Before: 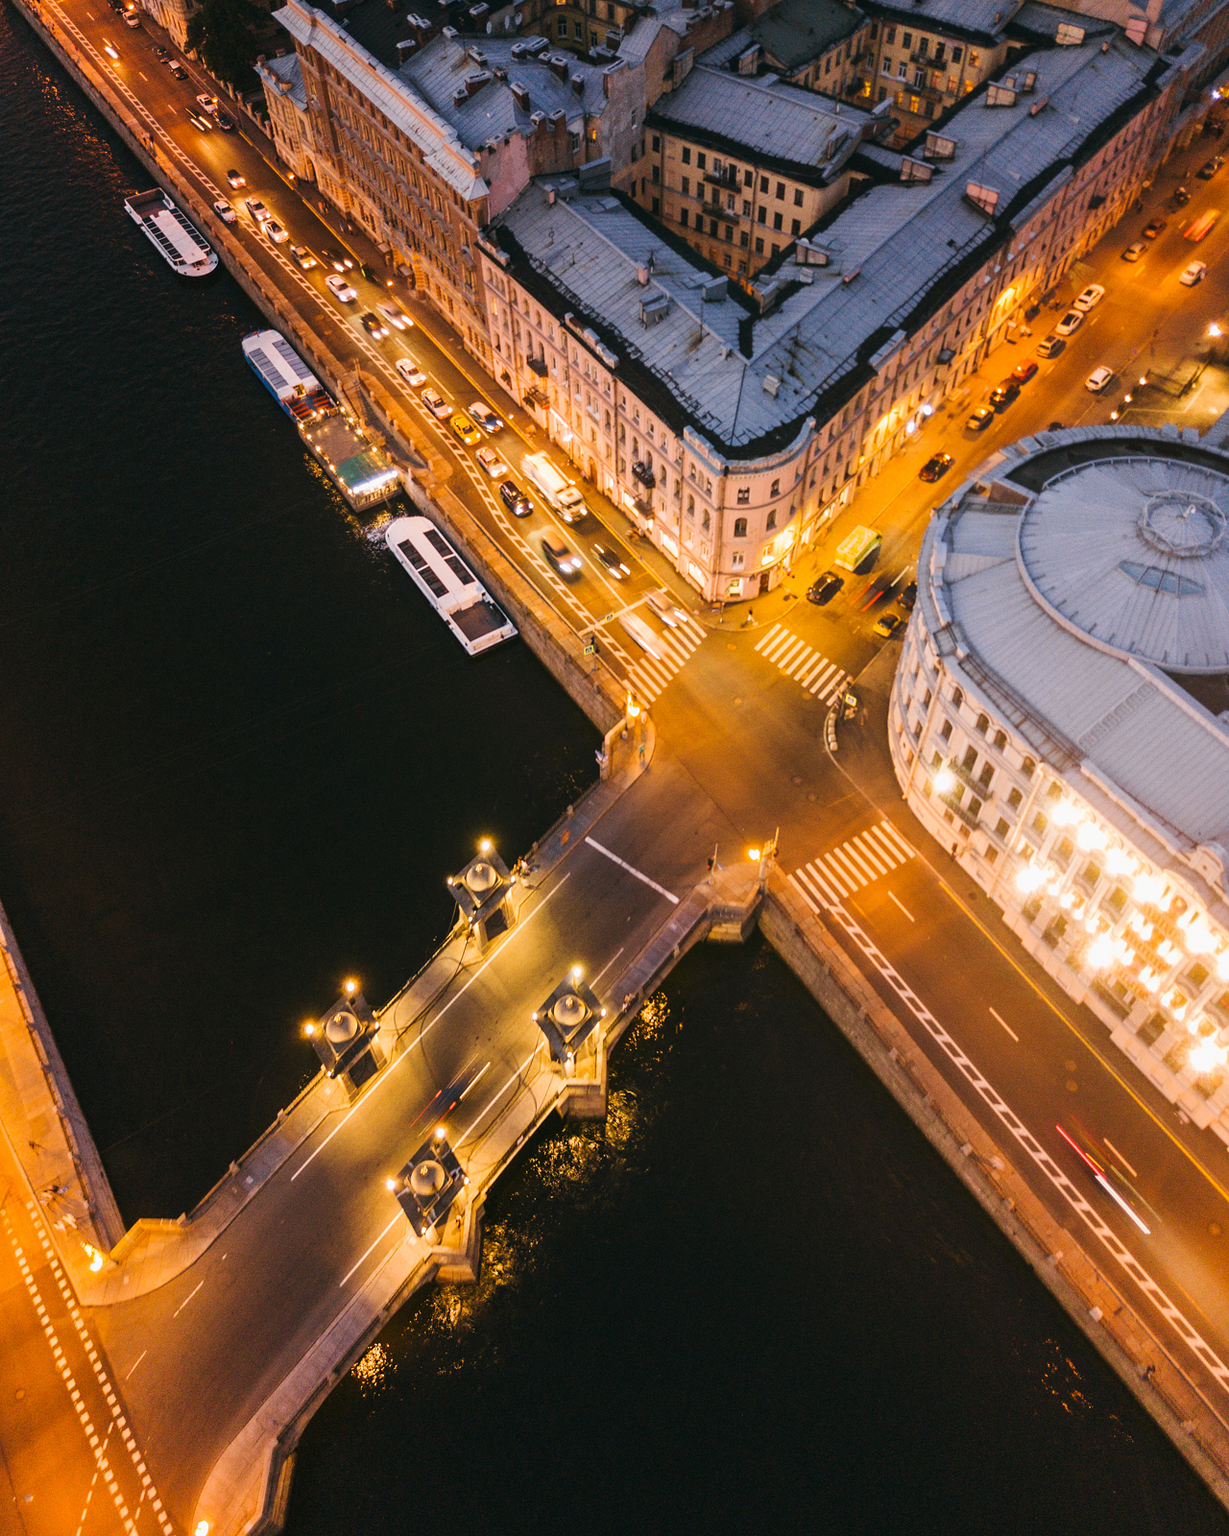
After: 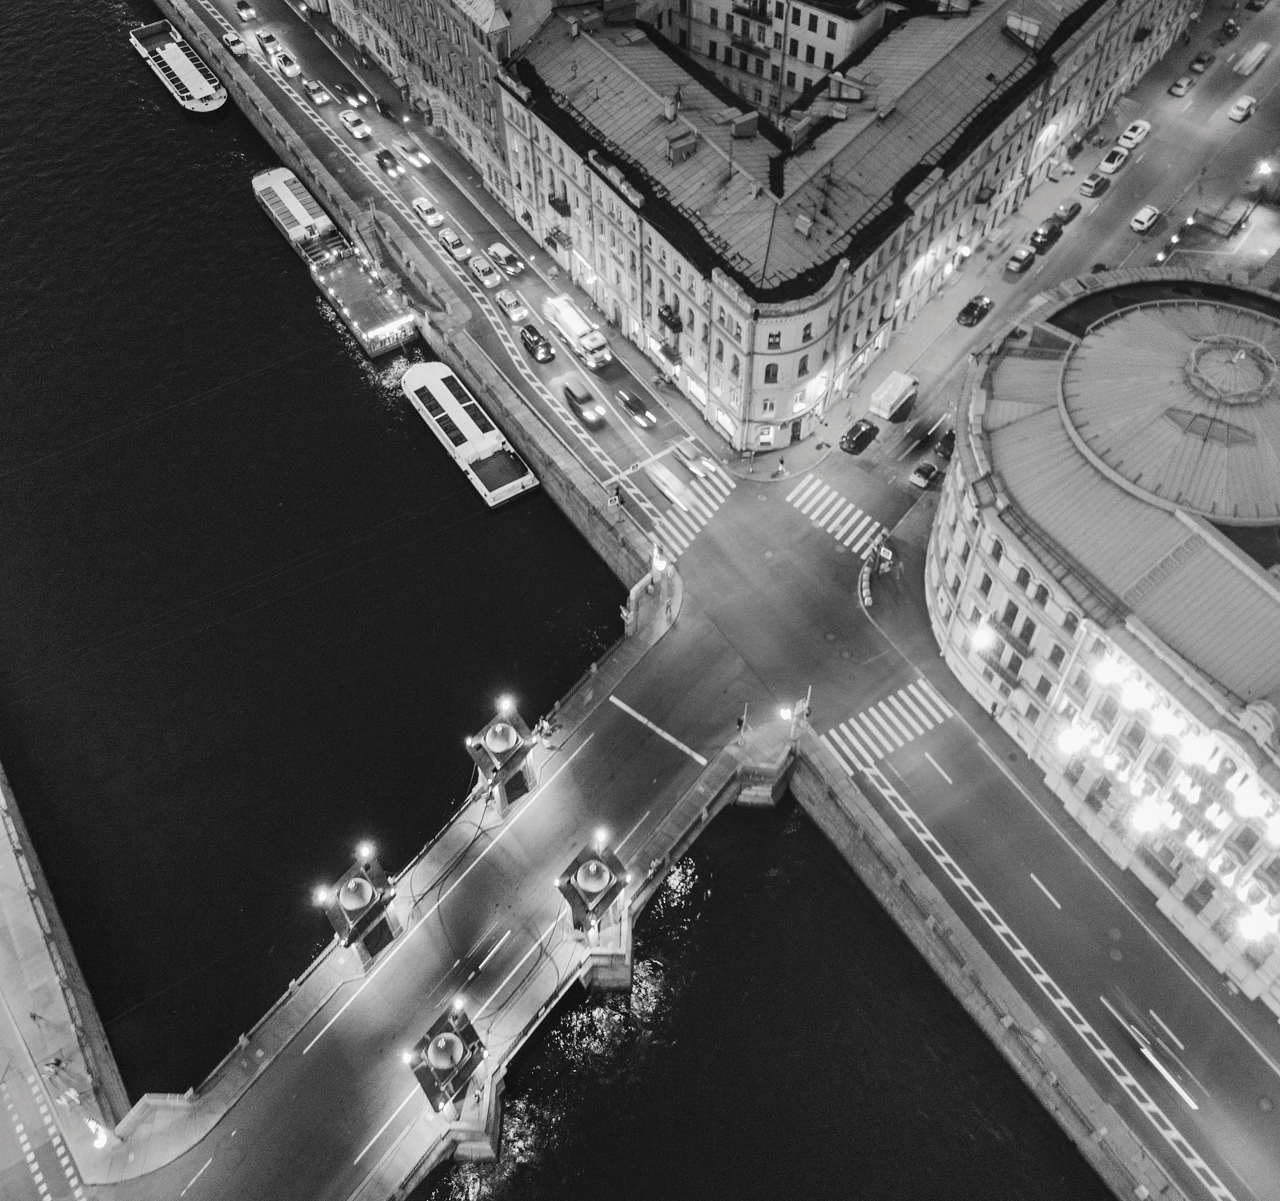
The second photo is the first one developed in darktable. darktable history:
shadows and highlights: low approximation 0.01, soften with gaussian
crop: top 11.021%, bottom 13.884%
contrast brightness saturation: saturation -0.993
